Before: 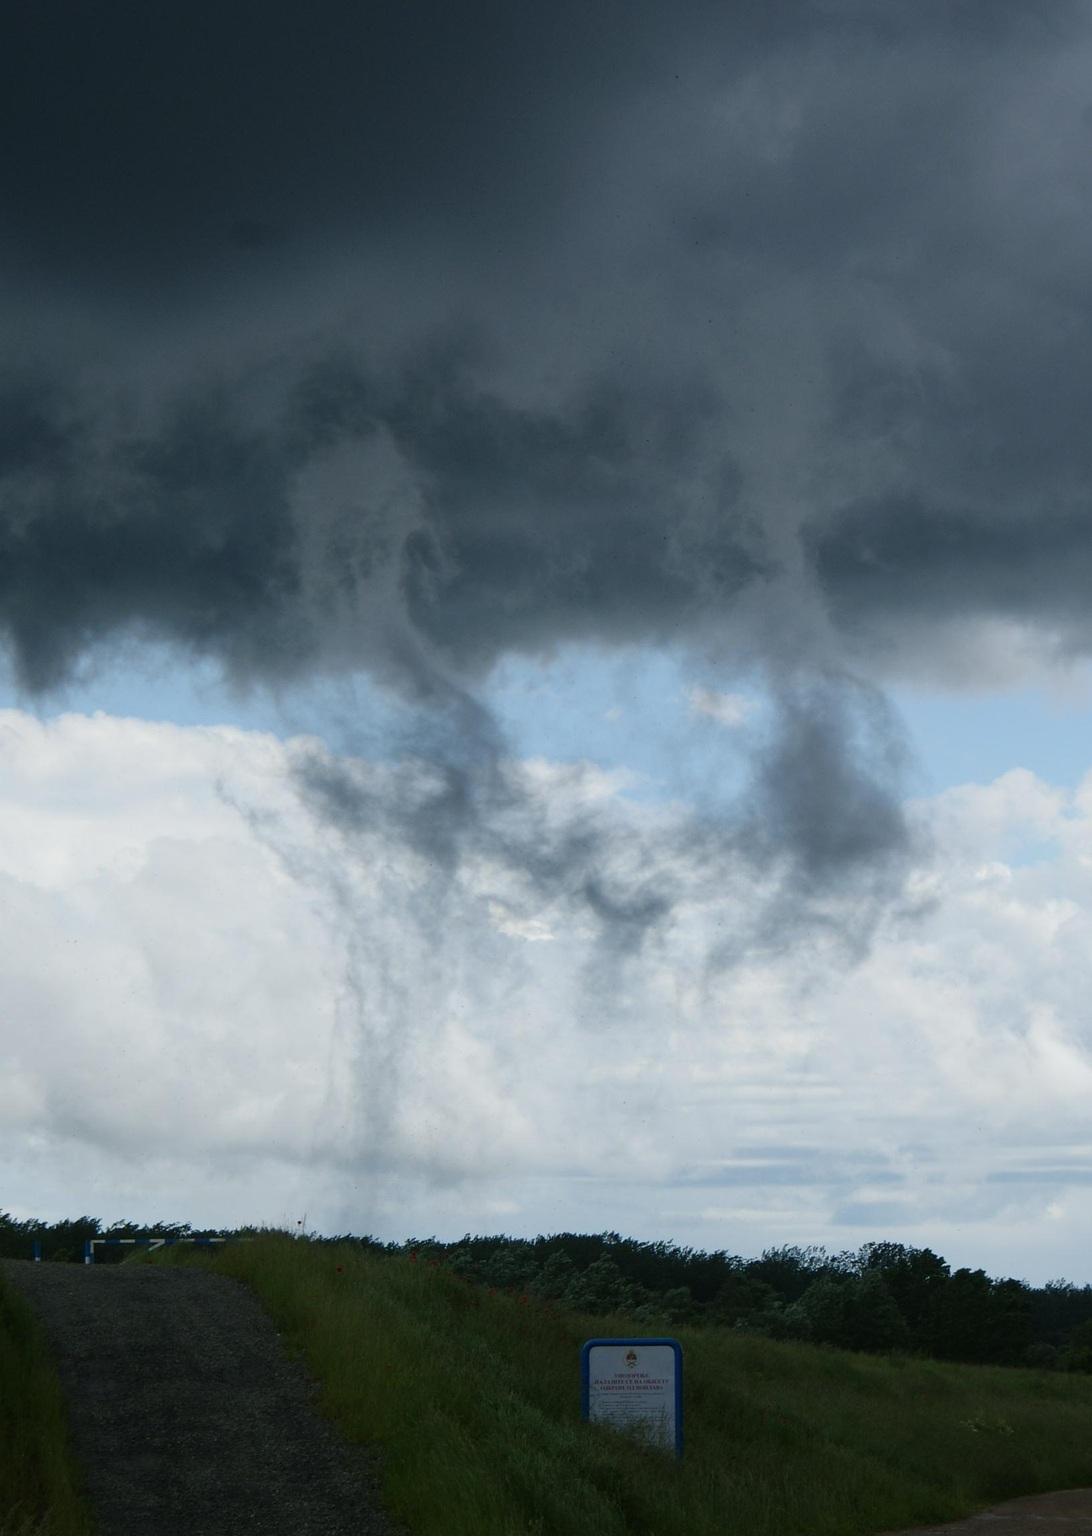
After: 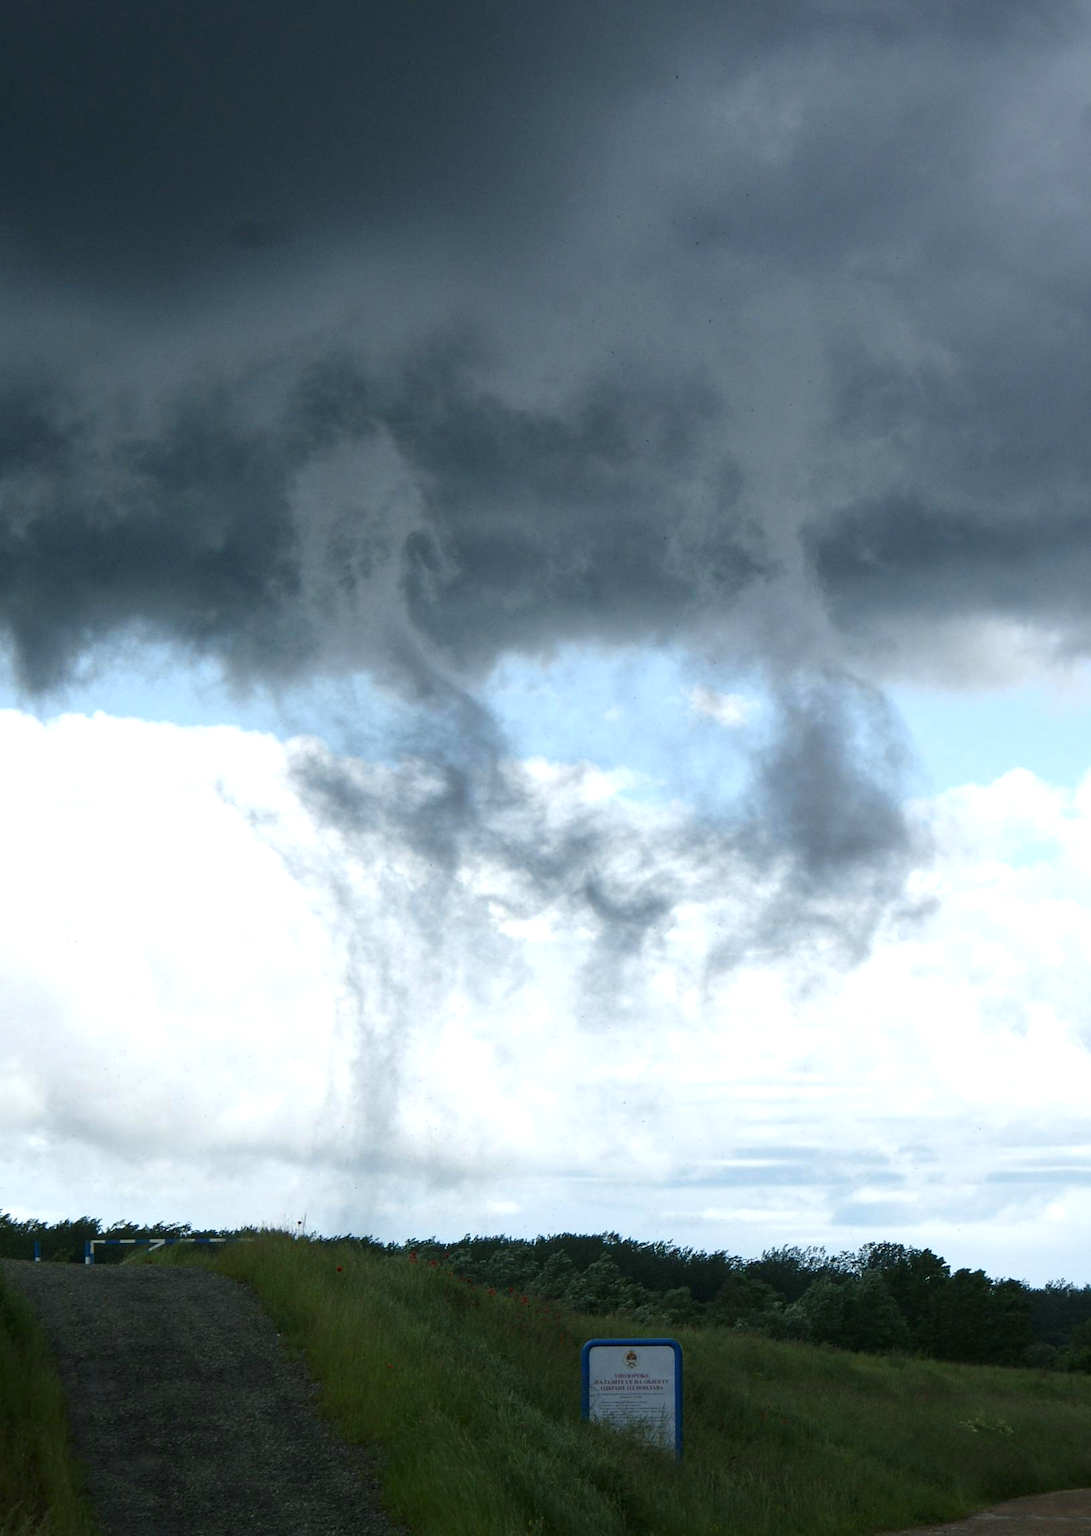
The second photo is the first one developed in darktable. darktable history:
local contrast: highlights 105%, shadows 100%, detail 119%, midtone range 0.2
exposure: exposure 0.691 EV, compensate highlight preservation false
